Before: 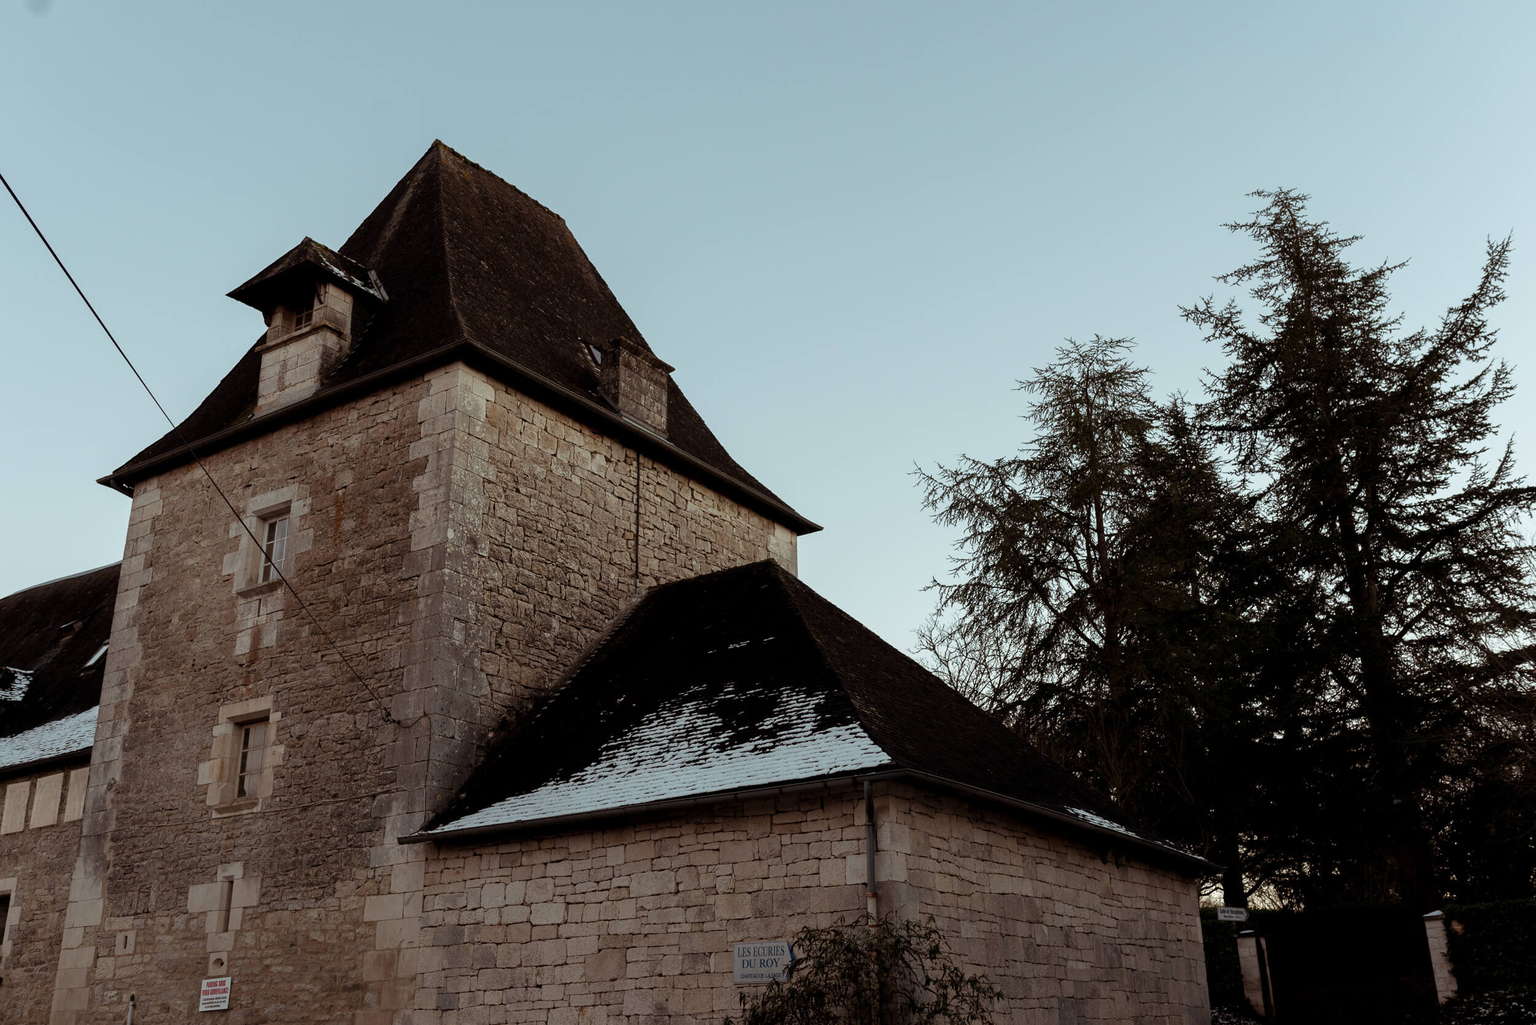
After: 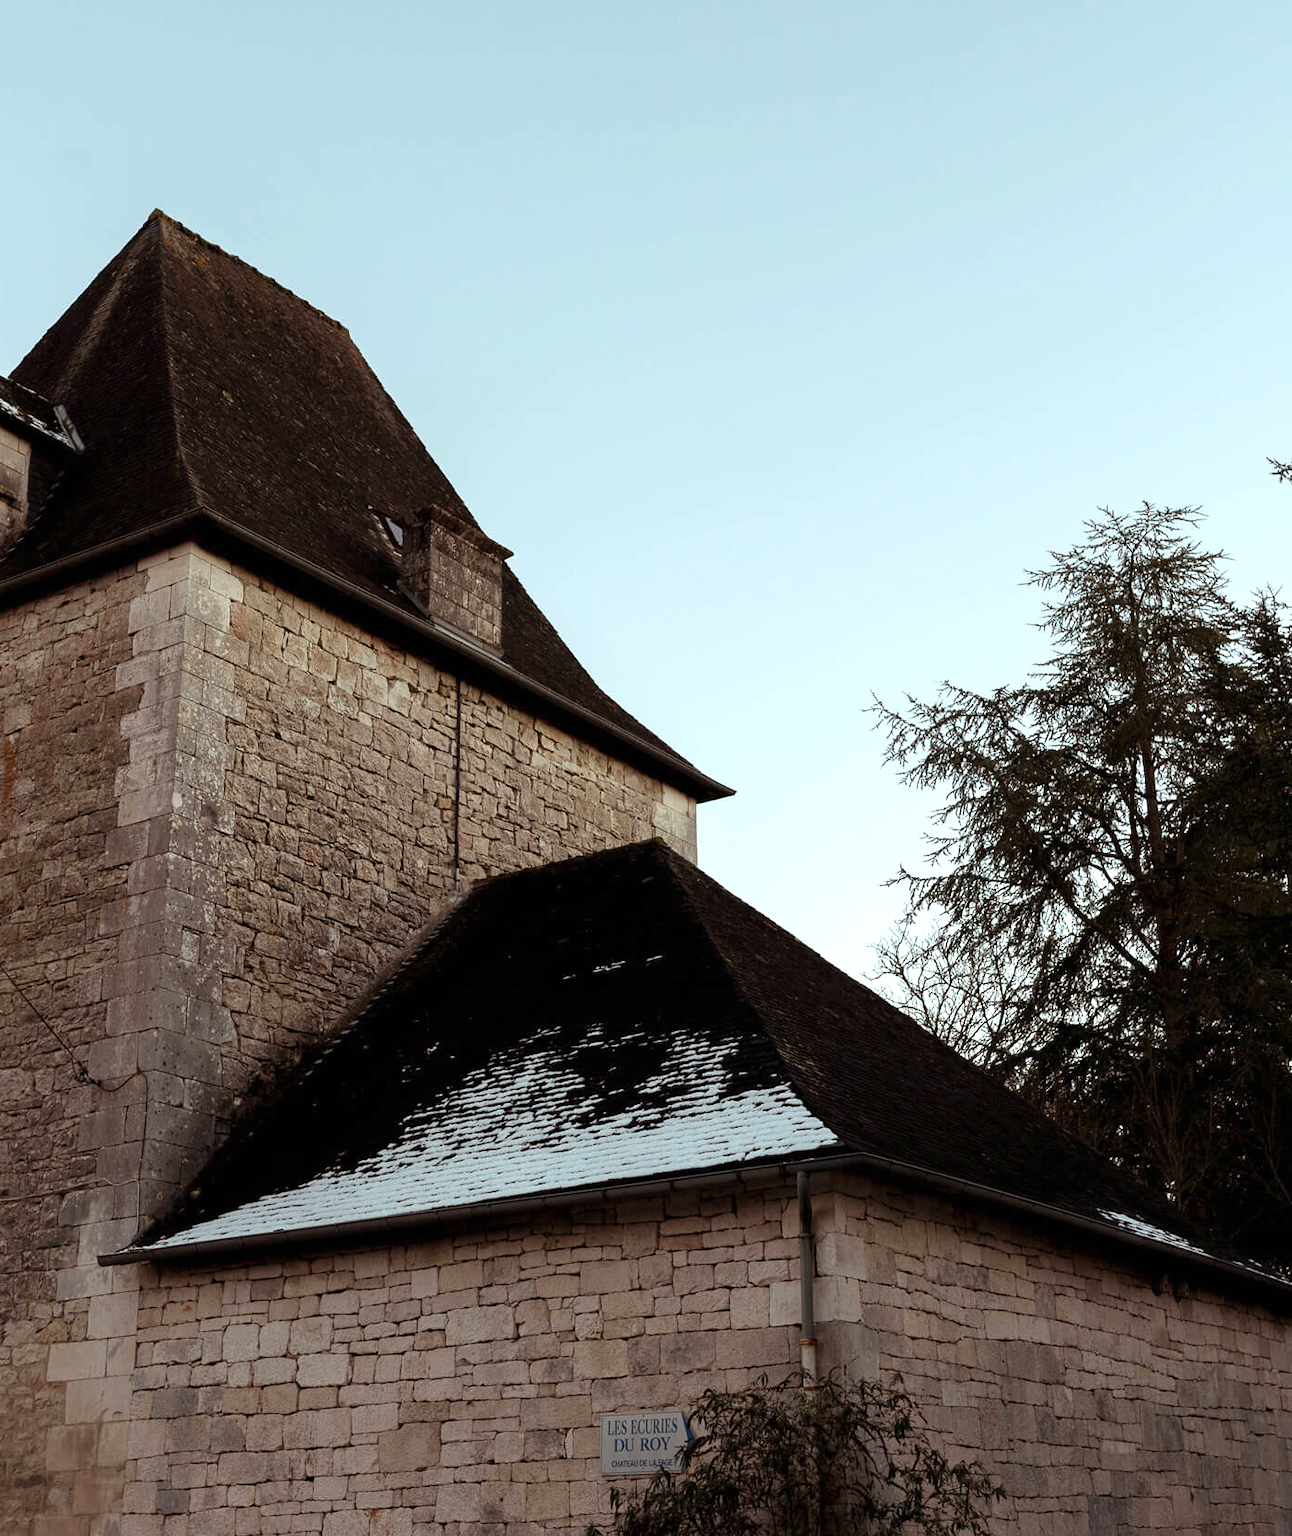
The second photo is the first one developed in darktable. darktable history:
exposure: black level correction 0, exposure 0.6 EV, compensate exposure bias true, compensate highlight preservation false
crop: left 21.674%, right 22.086%
